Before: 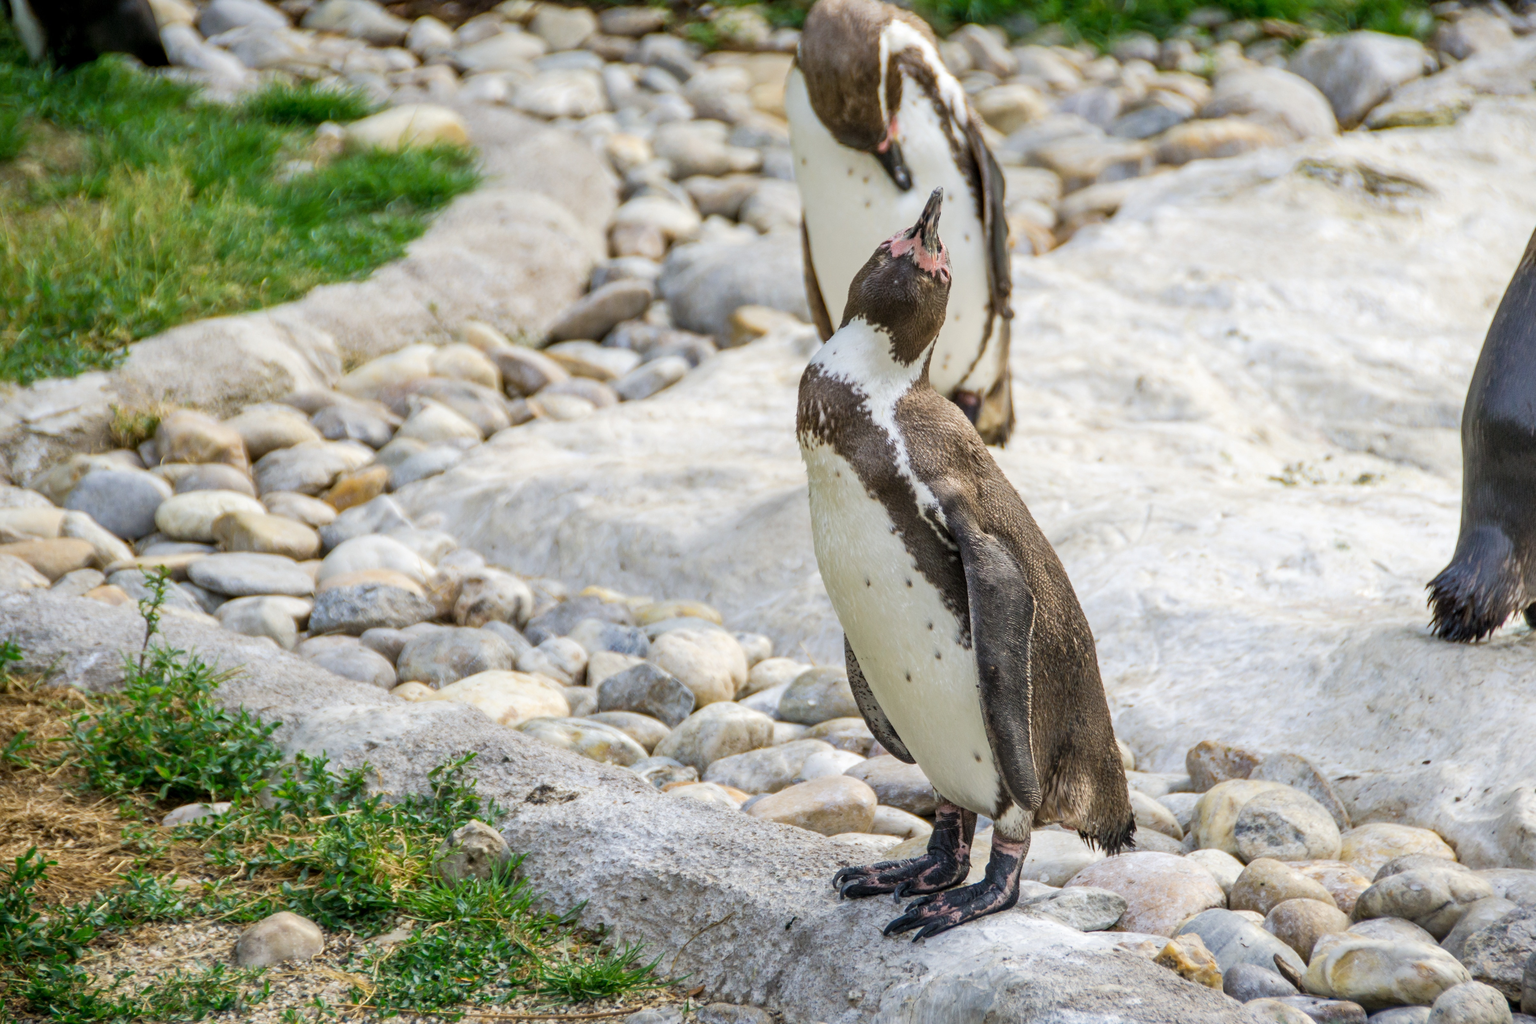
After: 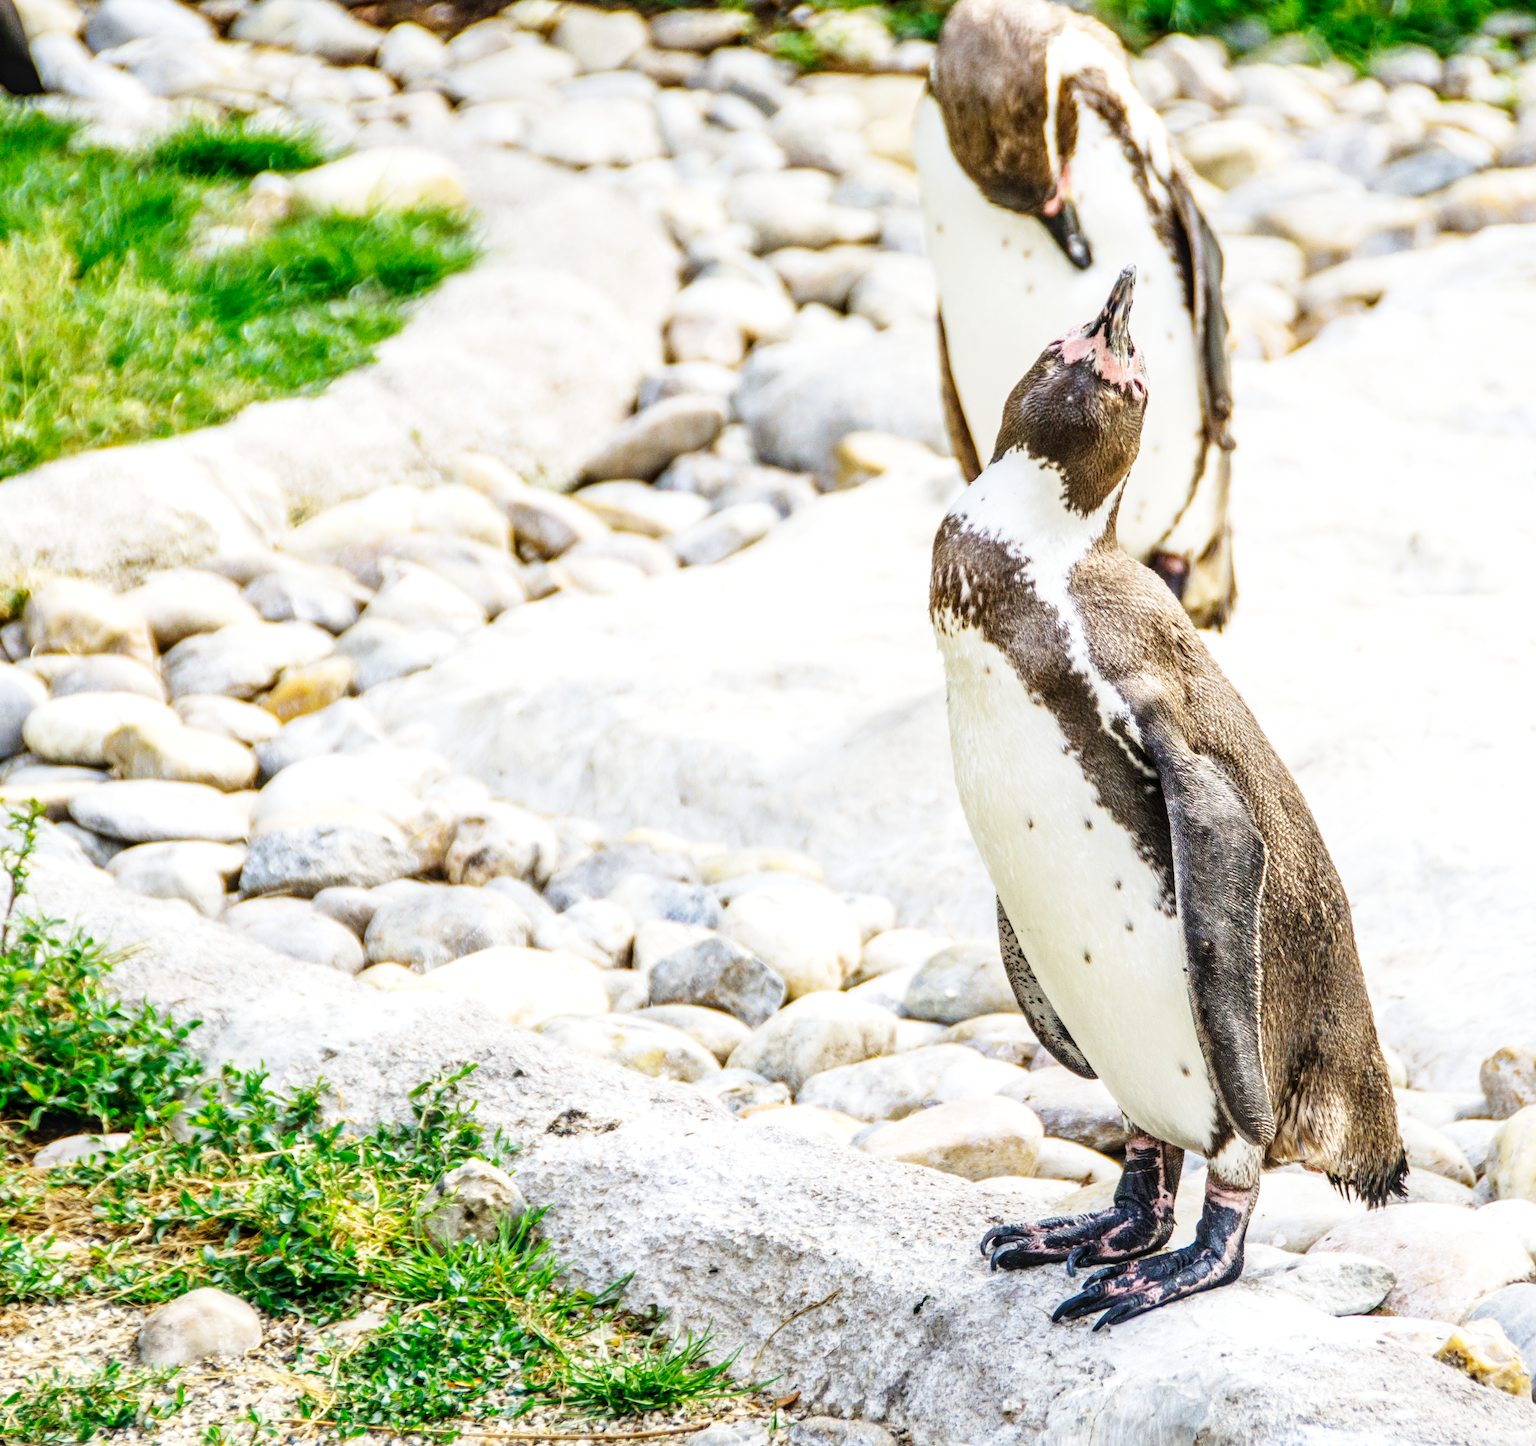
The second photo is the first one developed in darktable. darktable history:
crop and rotate: left 9.061%, right 20.142%
local contrast: on, module defaults
base curve: curves: ch0 [(0, 0.003) (0.001, 0.002) (0.006, 0.004) (0.02, 0.022) (0.048, 0.086) (0.094, 0.234) (0.162, 0.431) (0.258, 0.629) (0.385, 0.8) (0.548, 0.918) (0.751, 0.988) (1, 1)], preserve colors none
